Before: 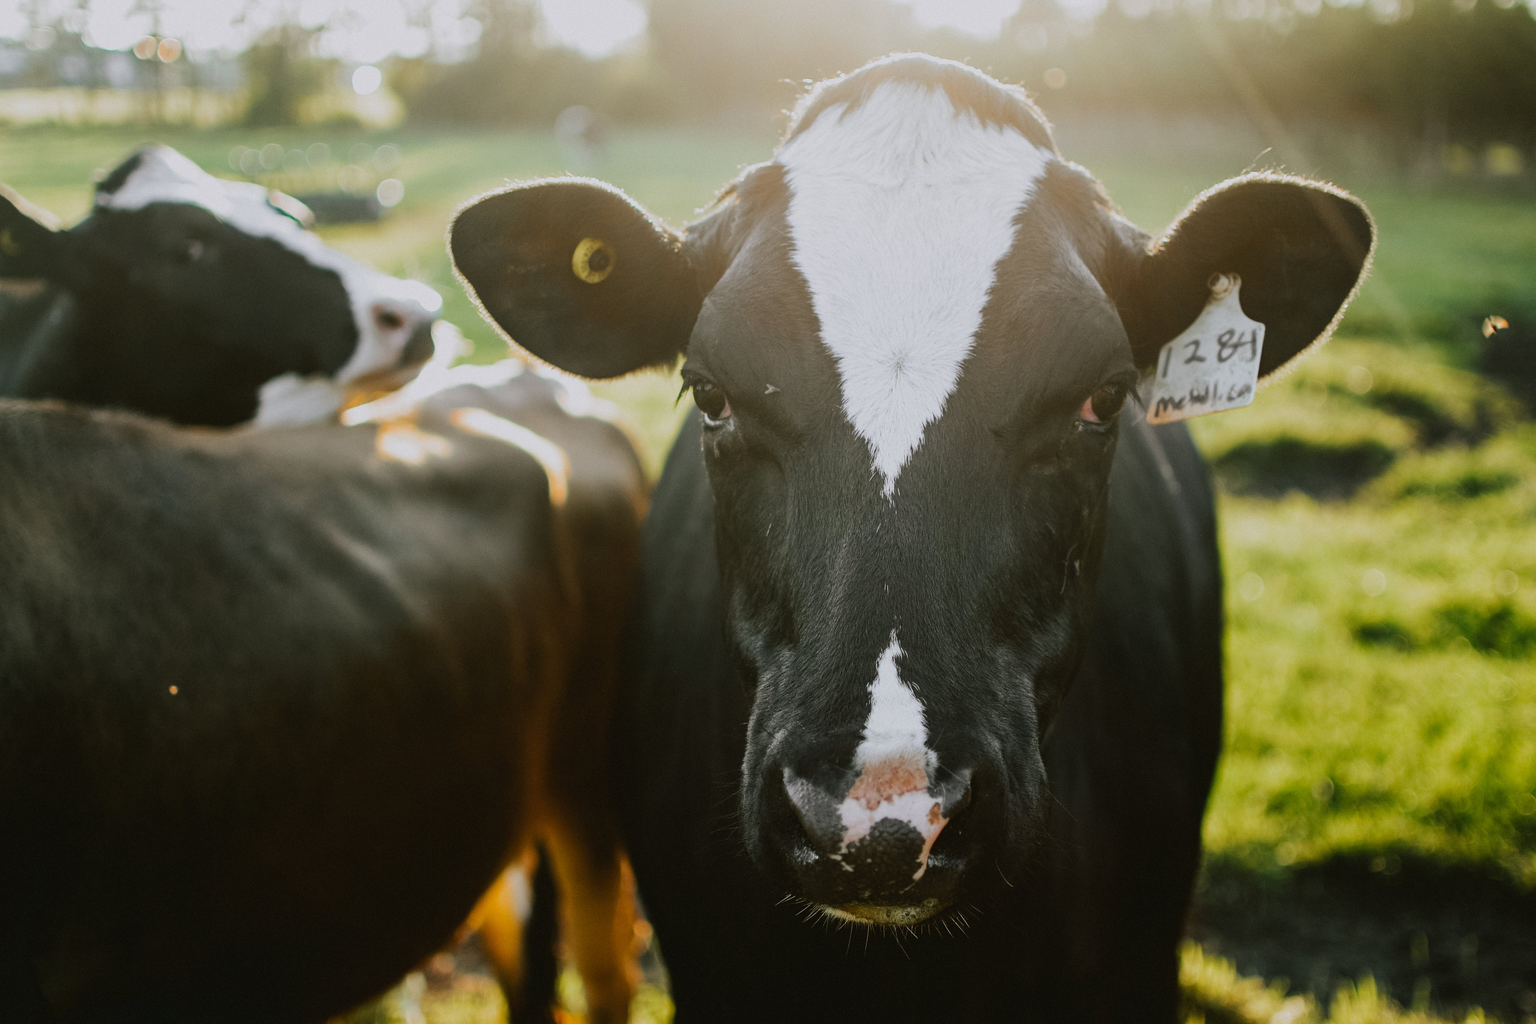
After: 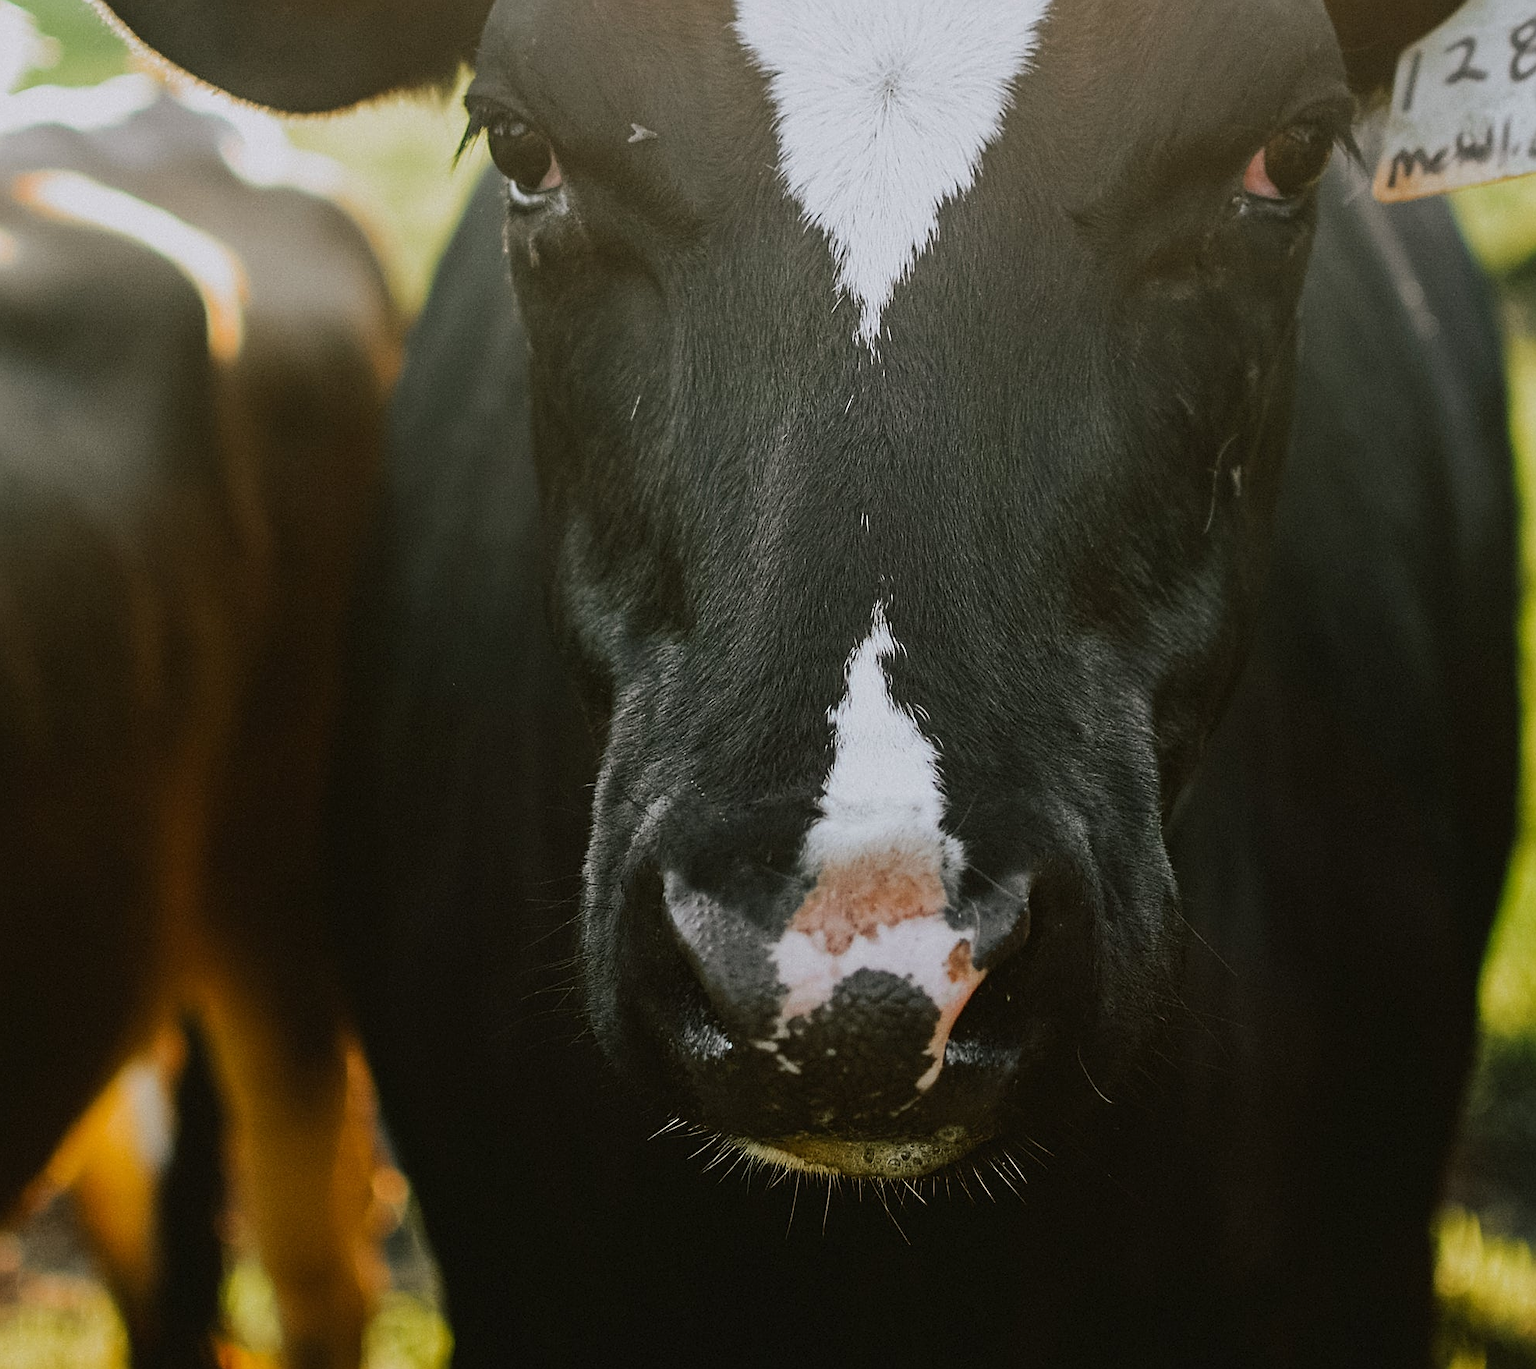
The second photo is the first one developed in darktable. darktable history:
crop and rotate: left 28.832%, top 31.356%, right 19.861%
sharpen: on, module defaults
